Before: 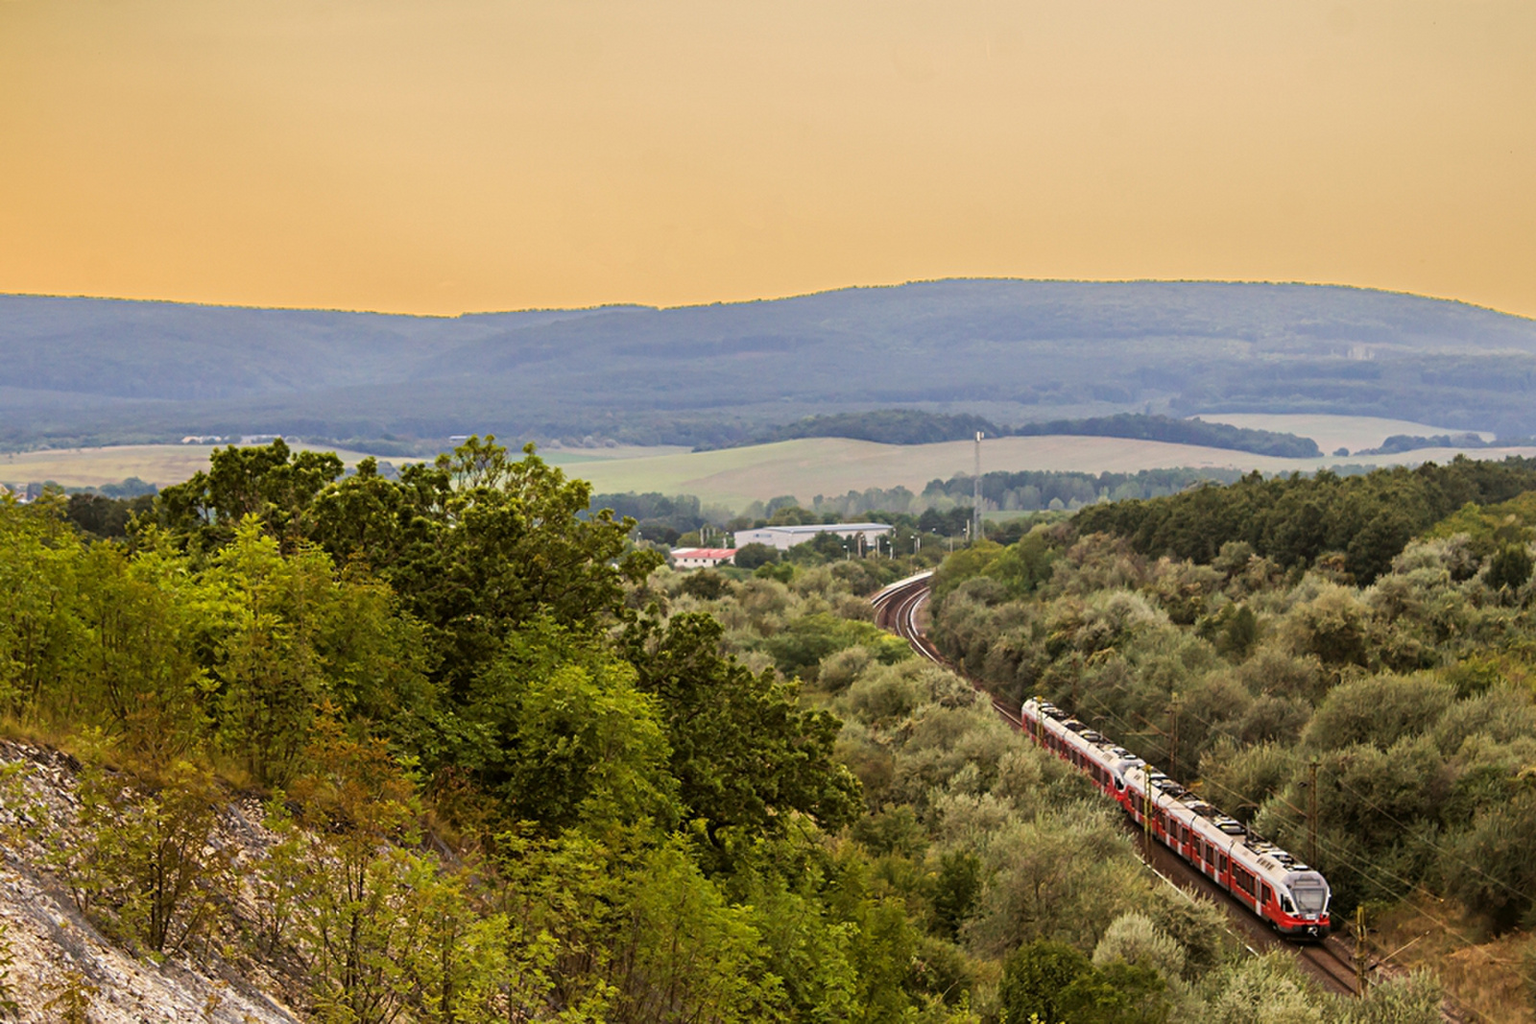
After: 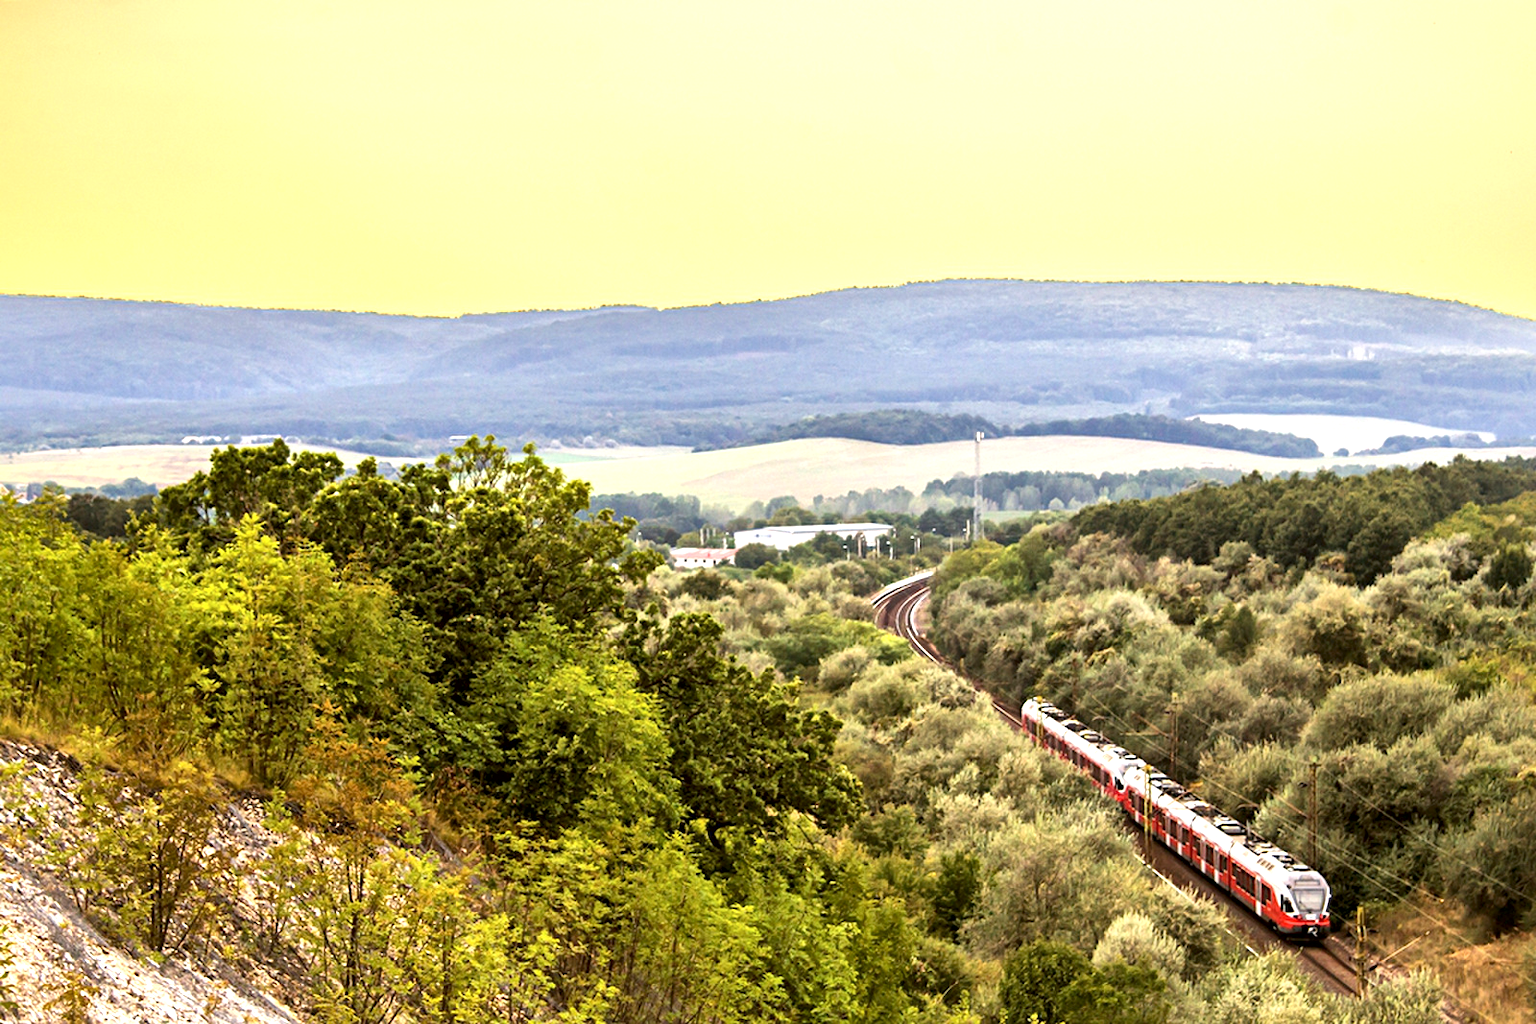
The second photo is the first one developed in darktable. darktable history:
local contrast: mode bilateral grid, contrast 21, coarseness 49, detail 162%, midtone range 0.2
exposure: black level correction 0.001, exposure 1 EV, compensate highlight preservation false
